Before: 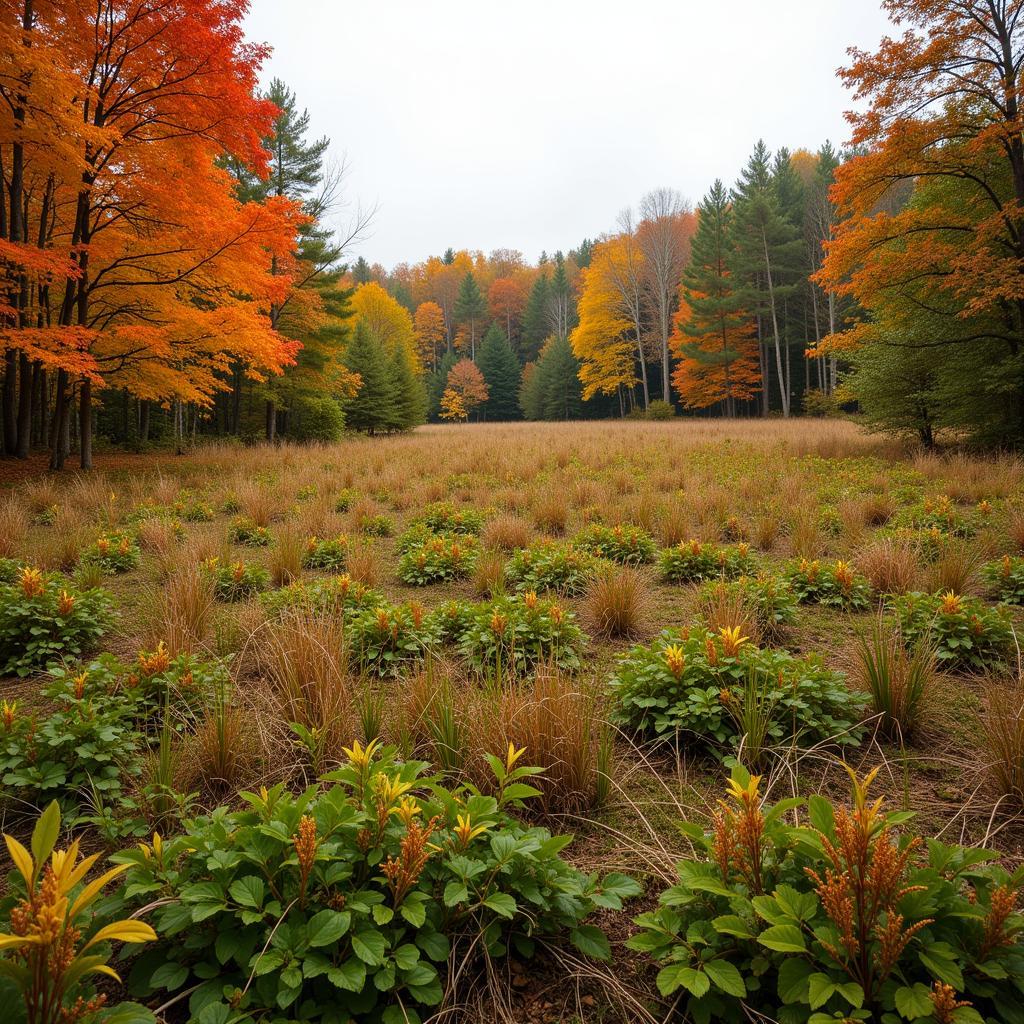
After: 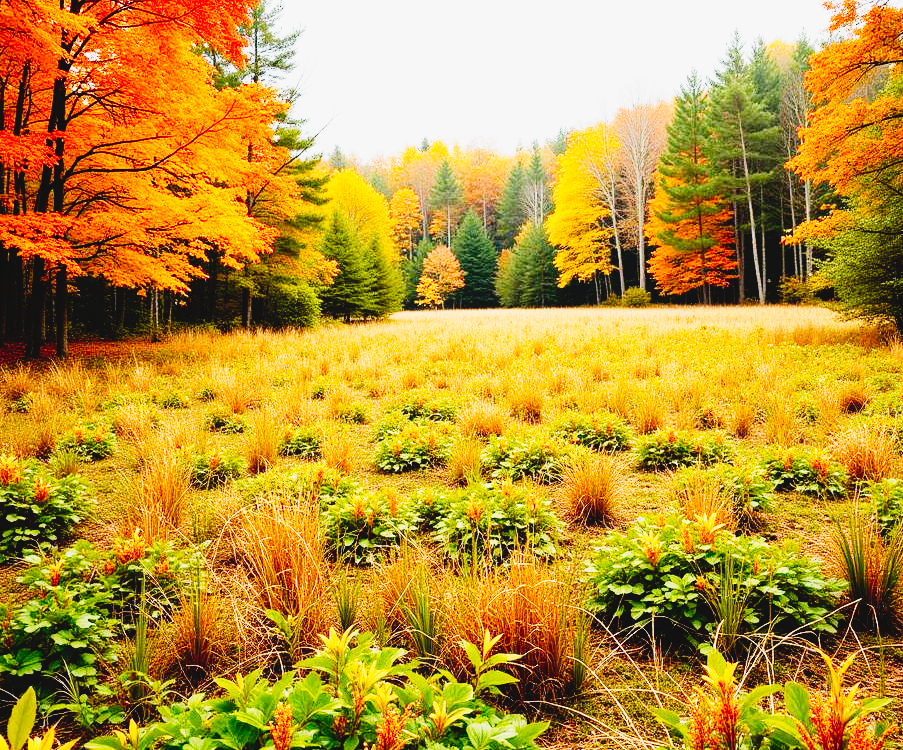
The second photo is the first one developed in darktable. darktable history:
tone curve: curves: ch0 [(0, 0.049) (0.113, 0.084) (0.285, 0.301) (0.673, 0.796) (0.845, 0.932) (0.994, 0.971)]; ch1 [(0, 0) (0.456, 0.424) (0.498, 0.5) (0.57, 0.557) (0.631, 0.635) (1, 1)]; ch2 [(0, 0) (0.395, 0.398) (0.44, 0.456) (0.502, 0.507) (0.55, 0.559) (0.67, 0.702) (1, 1)], preserve colors none
crop and rotate: left 2.415%, top 11.118%, right 9.347%, bottom 15.55%
base curve: curves: ch0 [(0, 0) (0, 0) (0.002, 0.001) (0.008, 0.003) (0.019, 0.011) (0.037, 0.037) (0.064, 0.11) (0.102, 0.232) (0.152, 0.379) (0.216, 0.524) (0.296, 0.665) (0.394, 0.789) (0.512, 0.881) (0.651, 0.945) (0.813, 0.986) (1, 1)], preserve colors none
contrast equalizer: octaves 7, y [[0.6 ×6], [0.55 ×6], [0 ×6], [0 ×6], [0 ×6]], mix -0.21
